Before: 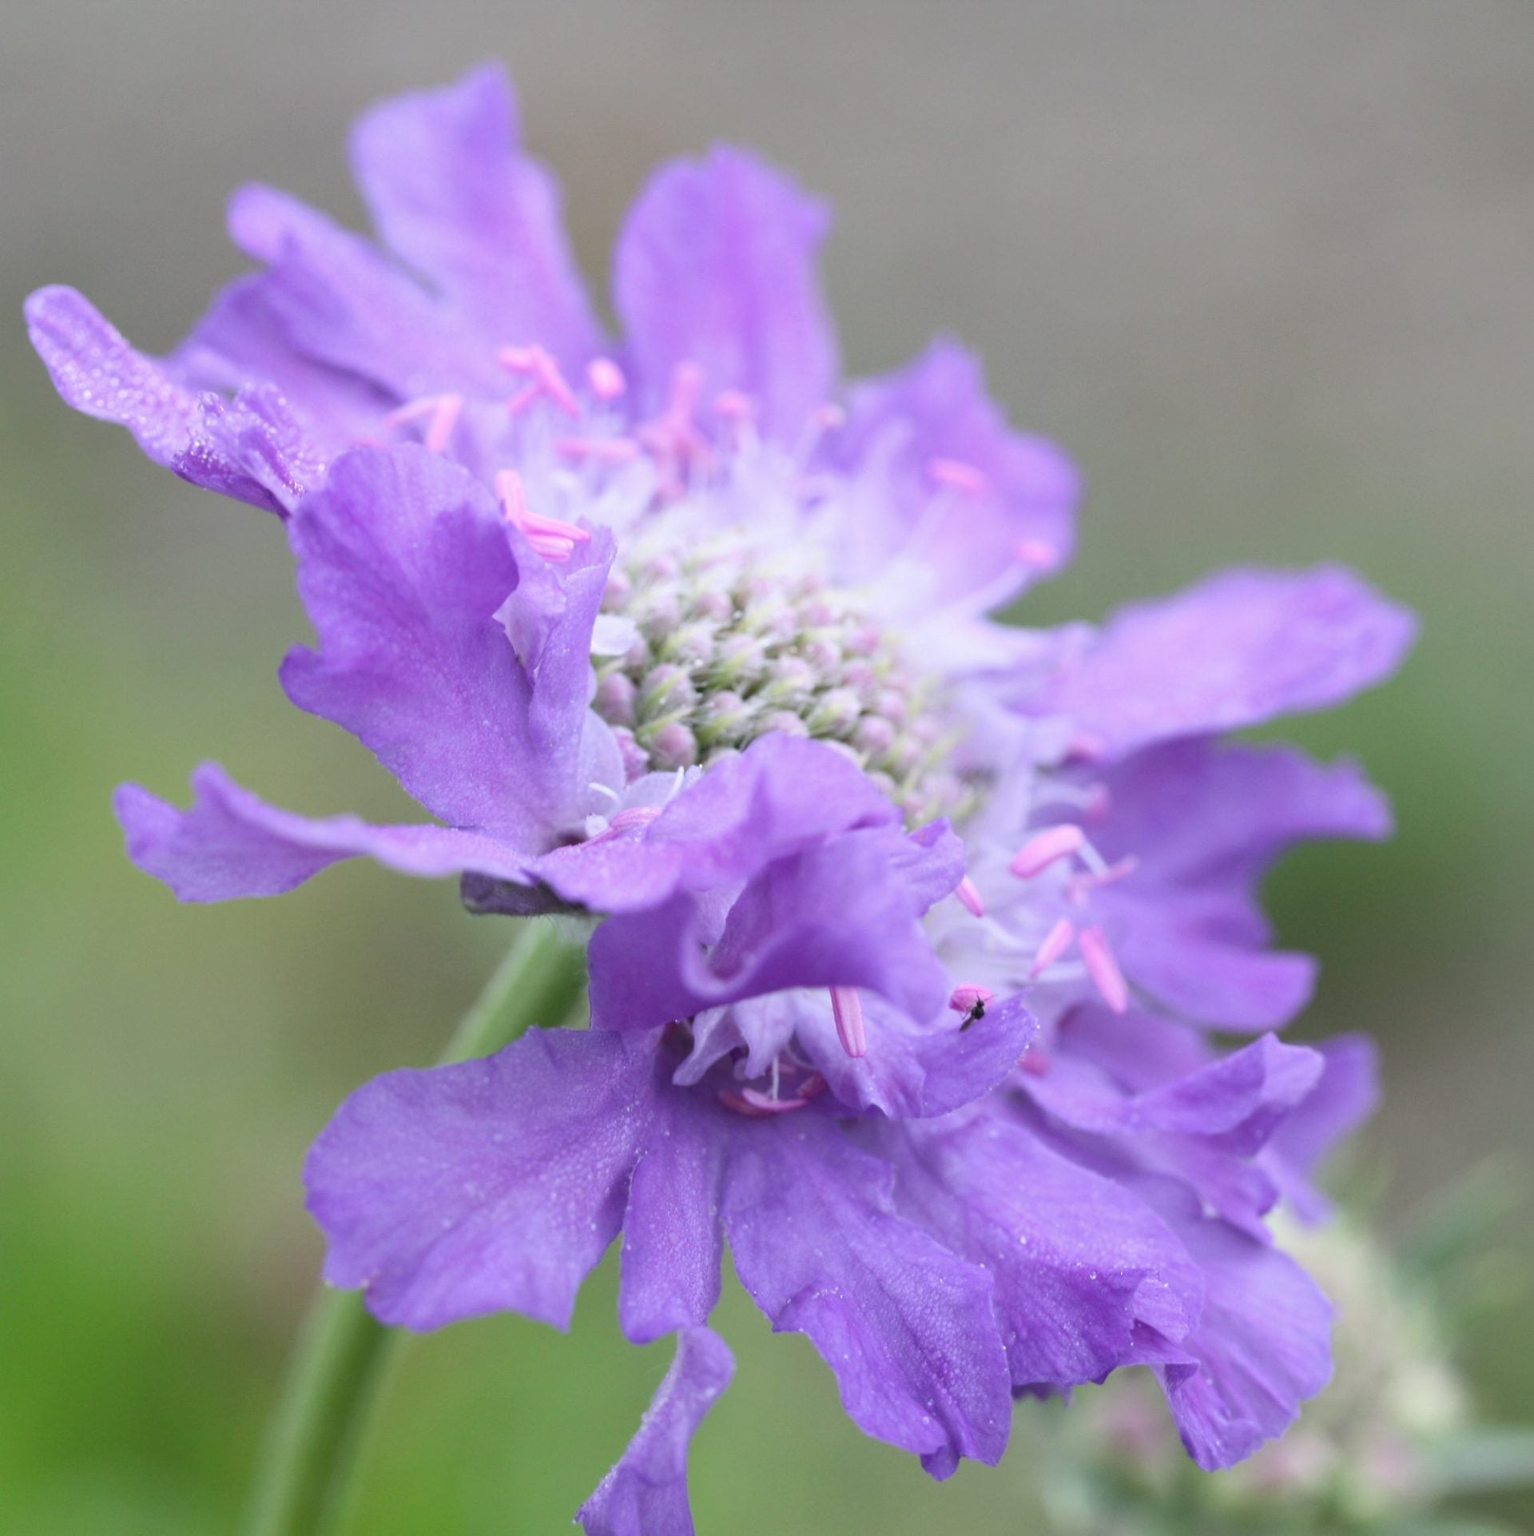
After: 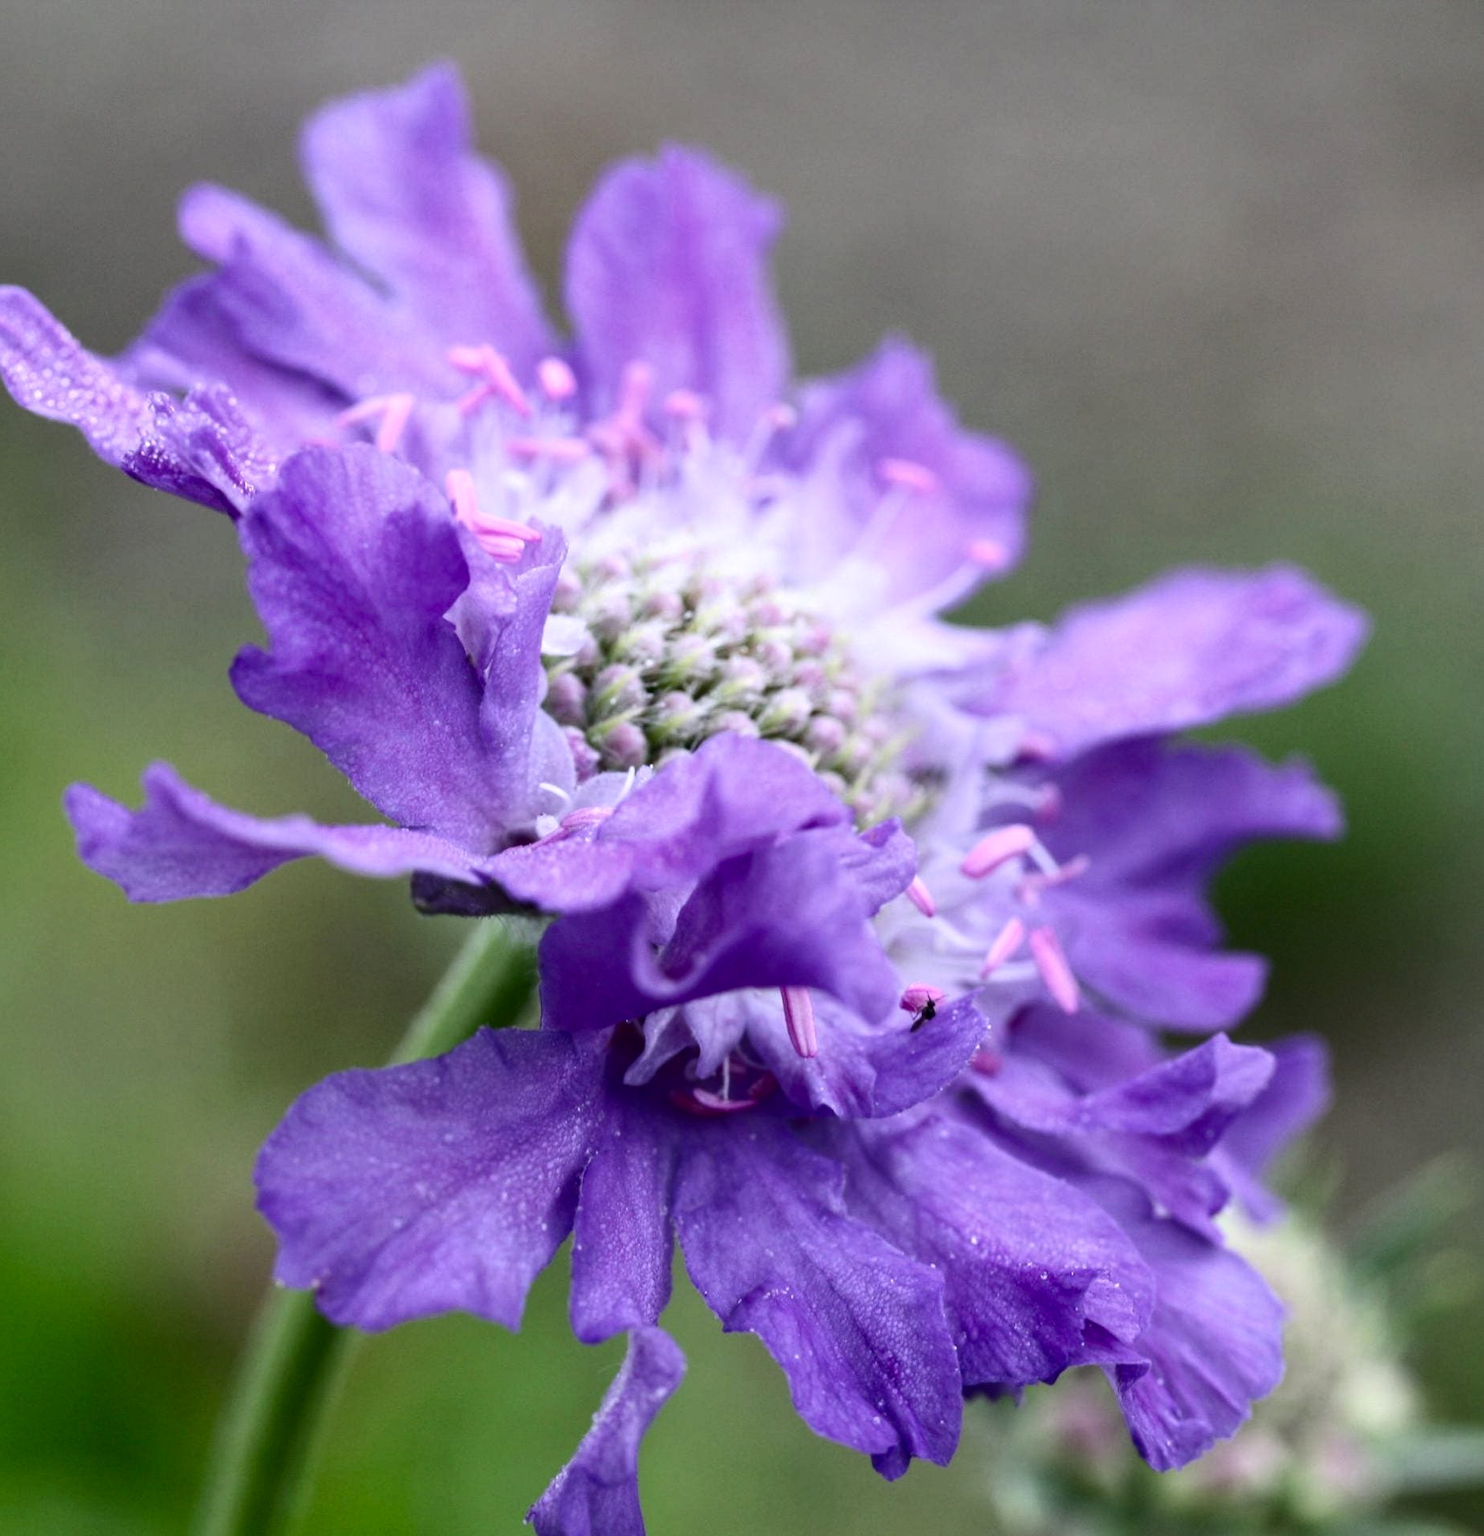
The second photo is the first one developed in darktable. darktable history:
contrast brightness saturation: contrast 0.19, brightness -0.24, saturation 0.11
rotate and perspective: automatic cropping off
local contrast: on, module defaults
crop and rotate: left 3.238%
